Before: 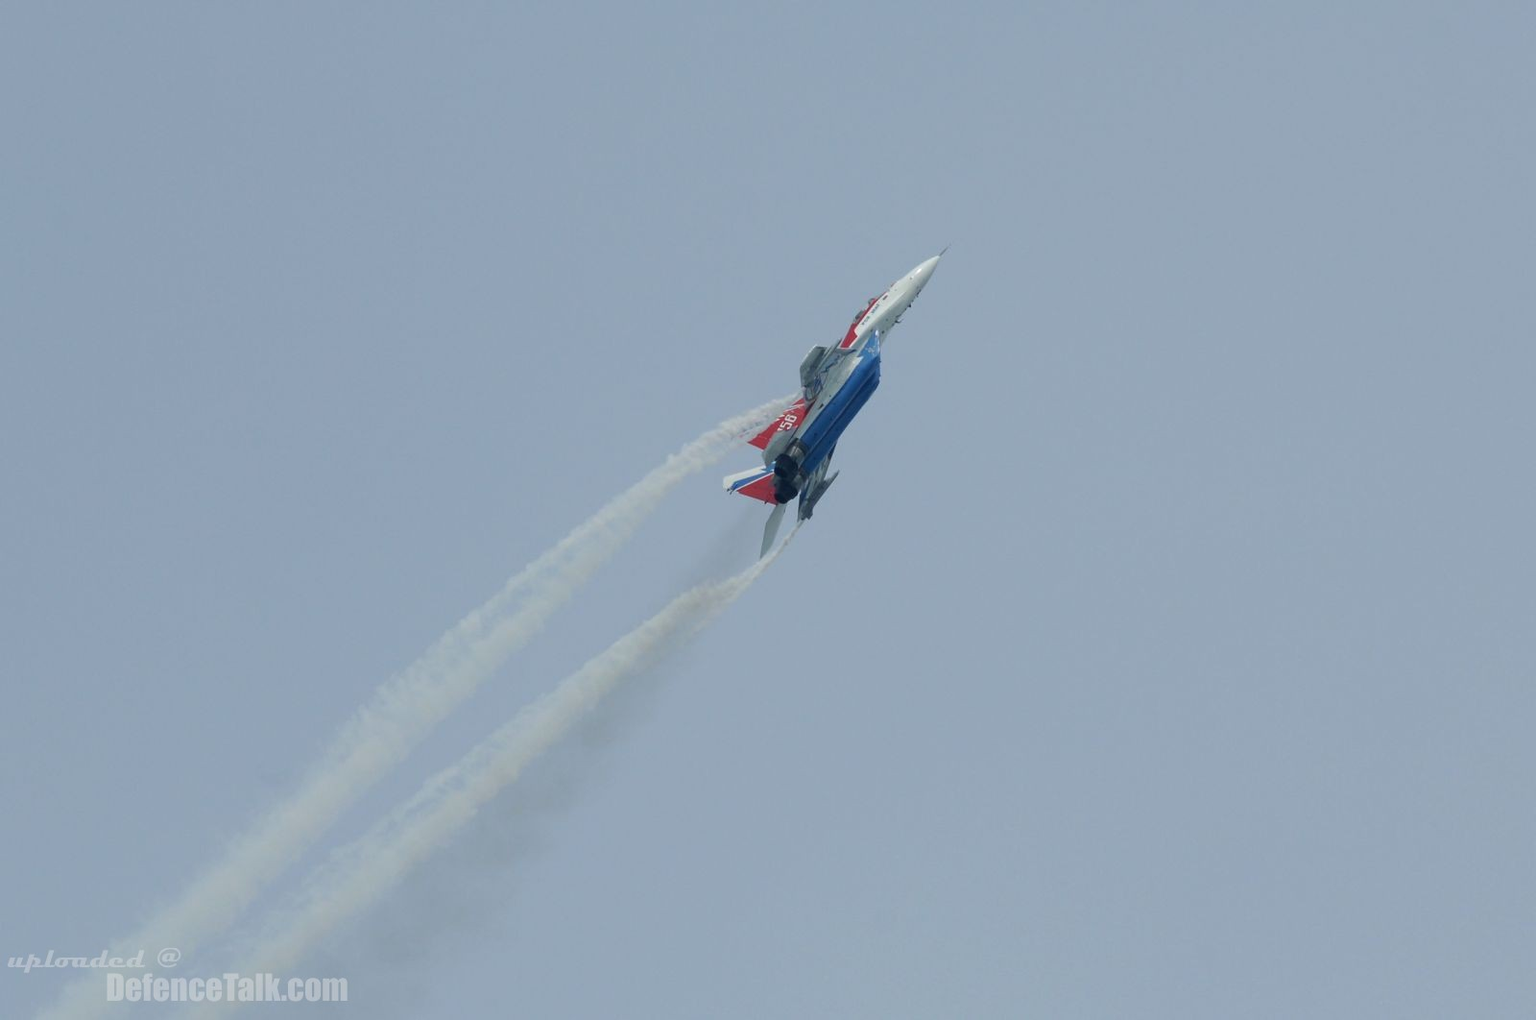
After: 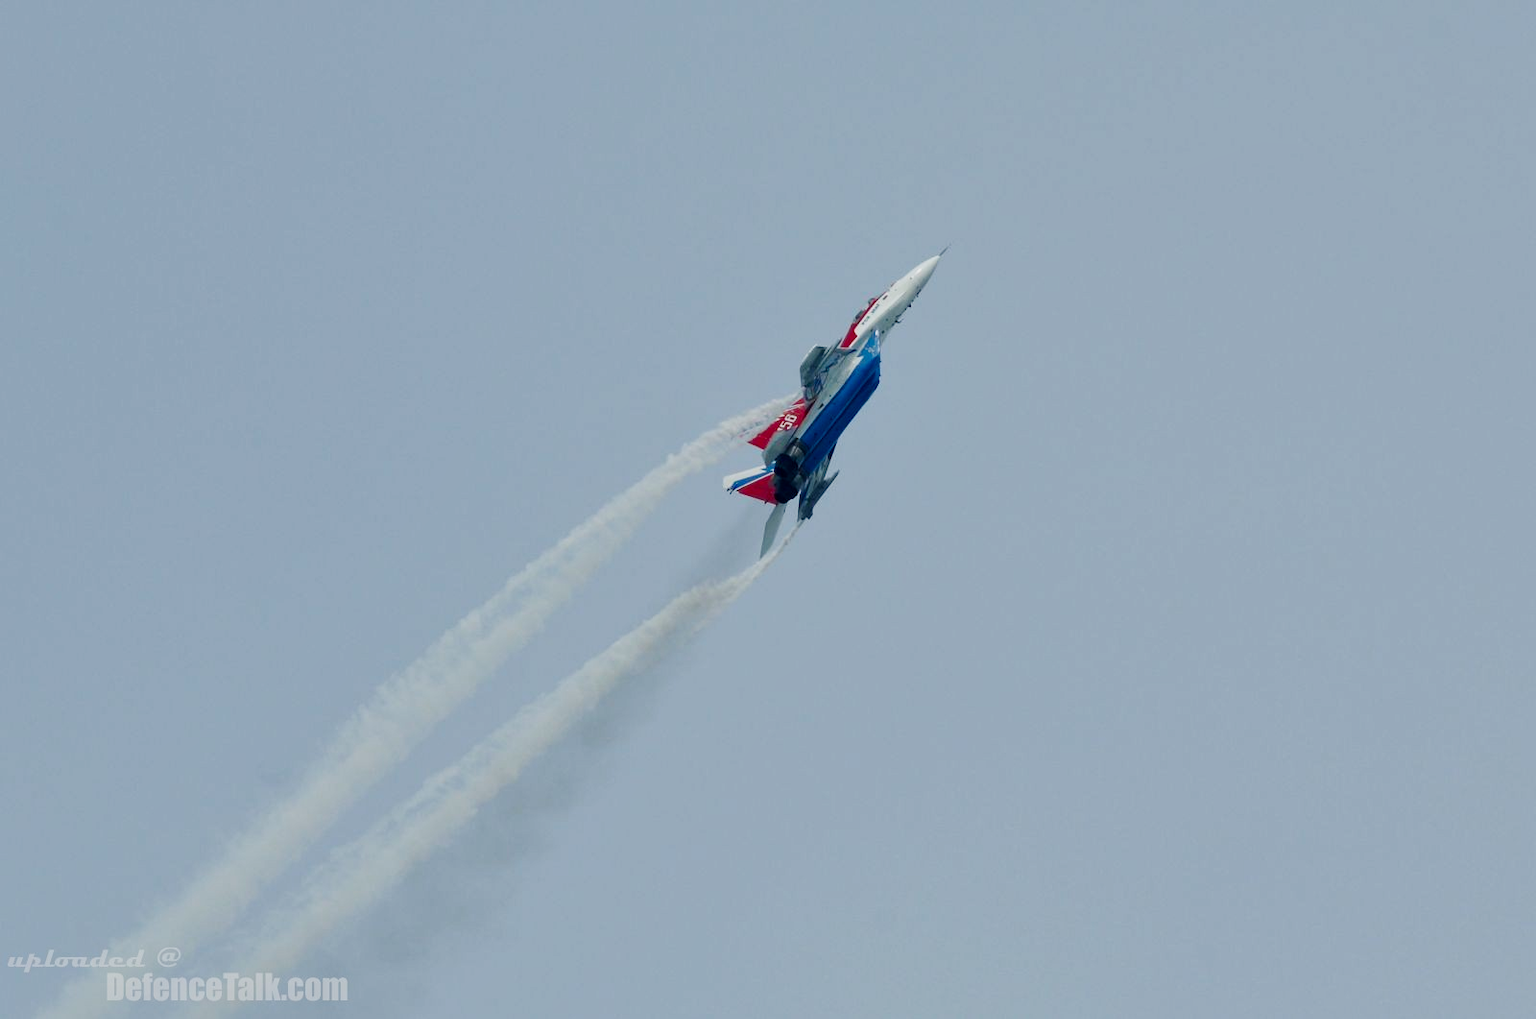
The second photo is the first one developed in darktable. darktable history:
sigmoid: skew -0.2, preserve hue 0%, red attenuation 0.1, red rotation 0.035, green attenuation 0.1, green rotation -0.017, blue attenuation 0.15, blue rotation -0.052, base primaries Rec2020
color balance rgb: perceptual saturation grading › global saturation 30%, global vibrance 20%
local contrast: mode bilateral grid, contrast 20, coarseness 50, detail 144%, midtone range 0.2
